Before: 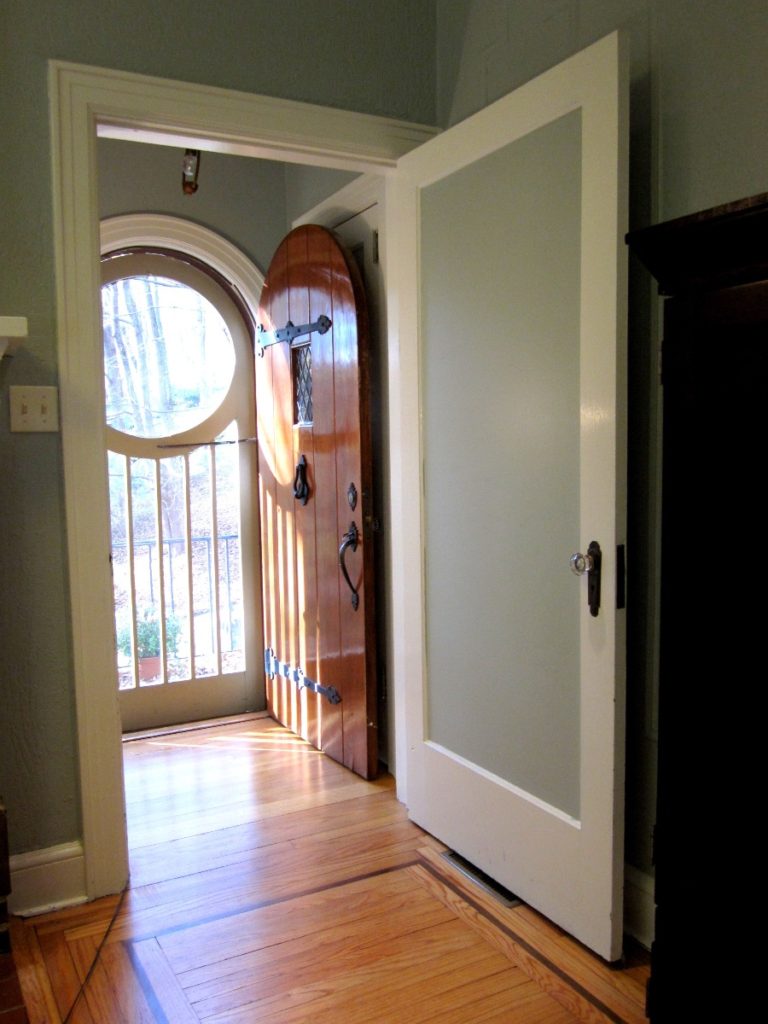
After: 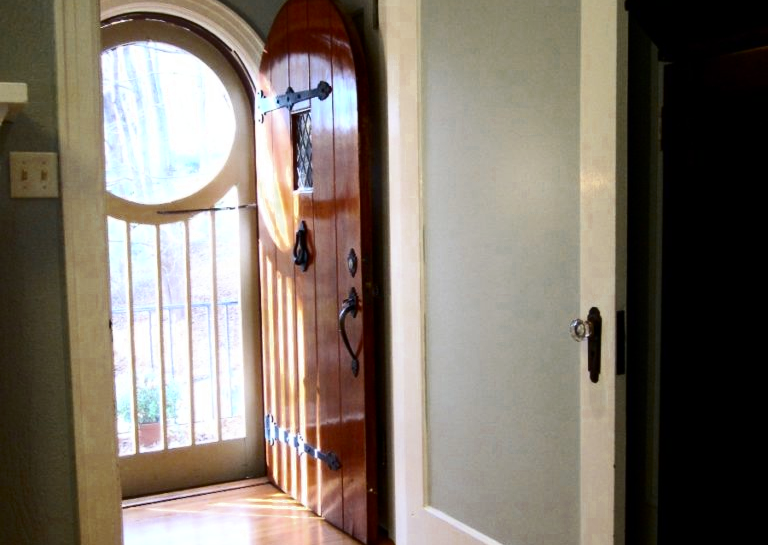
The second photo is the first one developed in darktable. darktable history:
contrast brightness saturation: contrast 0.278
crop and rotate: top 22.932%, bottom 23.785%
color zones: curves: ch0 [(0.11, 0.396) (0.195, 0.36) (0.25, 0.5) (0.303, 0.412) (0.357, 0.544) (0.75, 0.5) (0.967, 0.328)]; ch1 [(0, 0.468) (0.112, 0.512) (0.202, 0.6) (0.25, 0.5) (0.307, 0.352) (0.357, 0.544) (0.75, 0.5) (0.963, 0.524)]
shadows and highlights: radius 336.7, shadows 28.98, soften with gaussian
